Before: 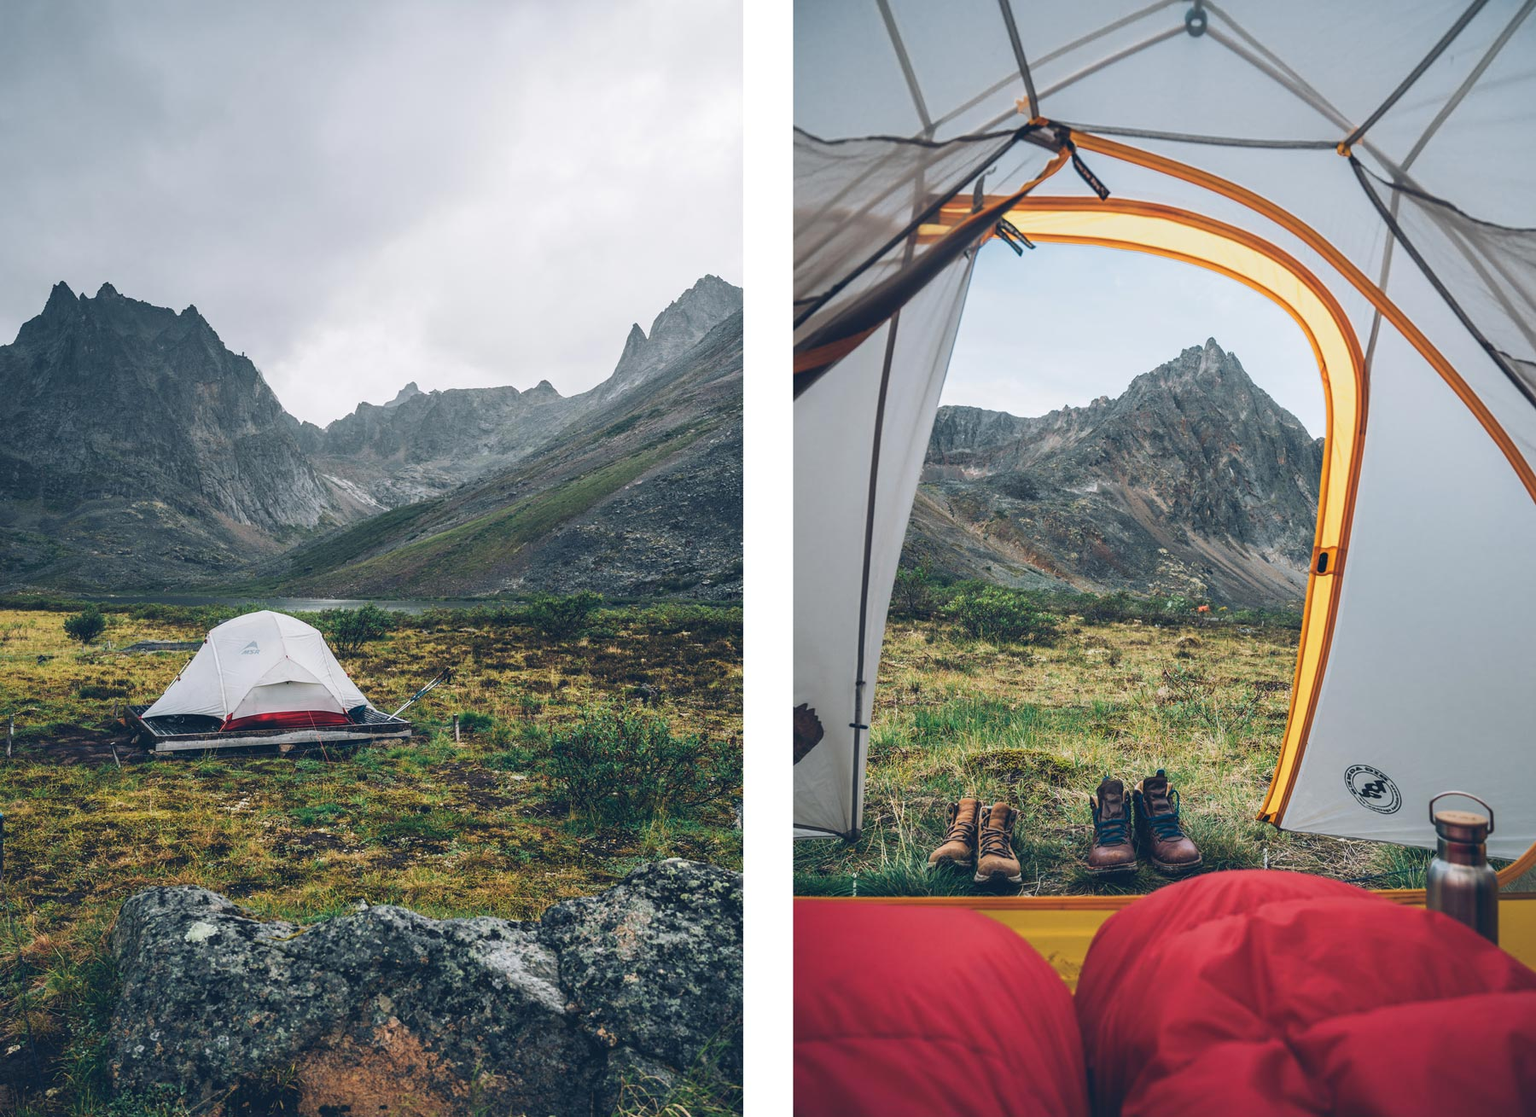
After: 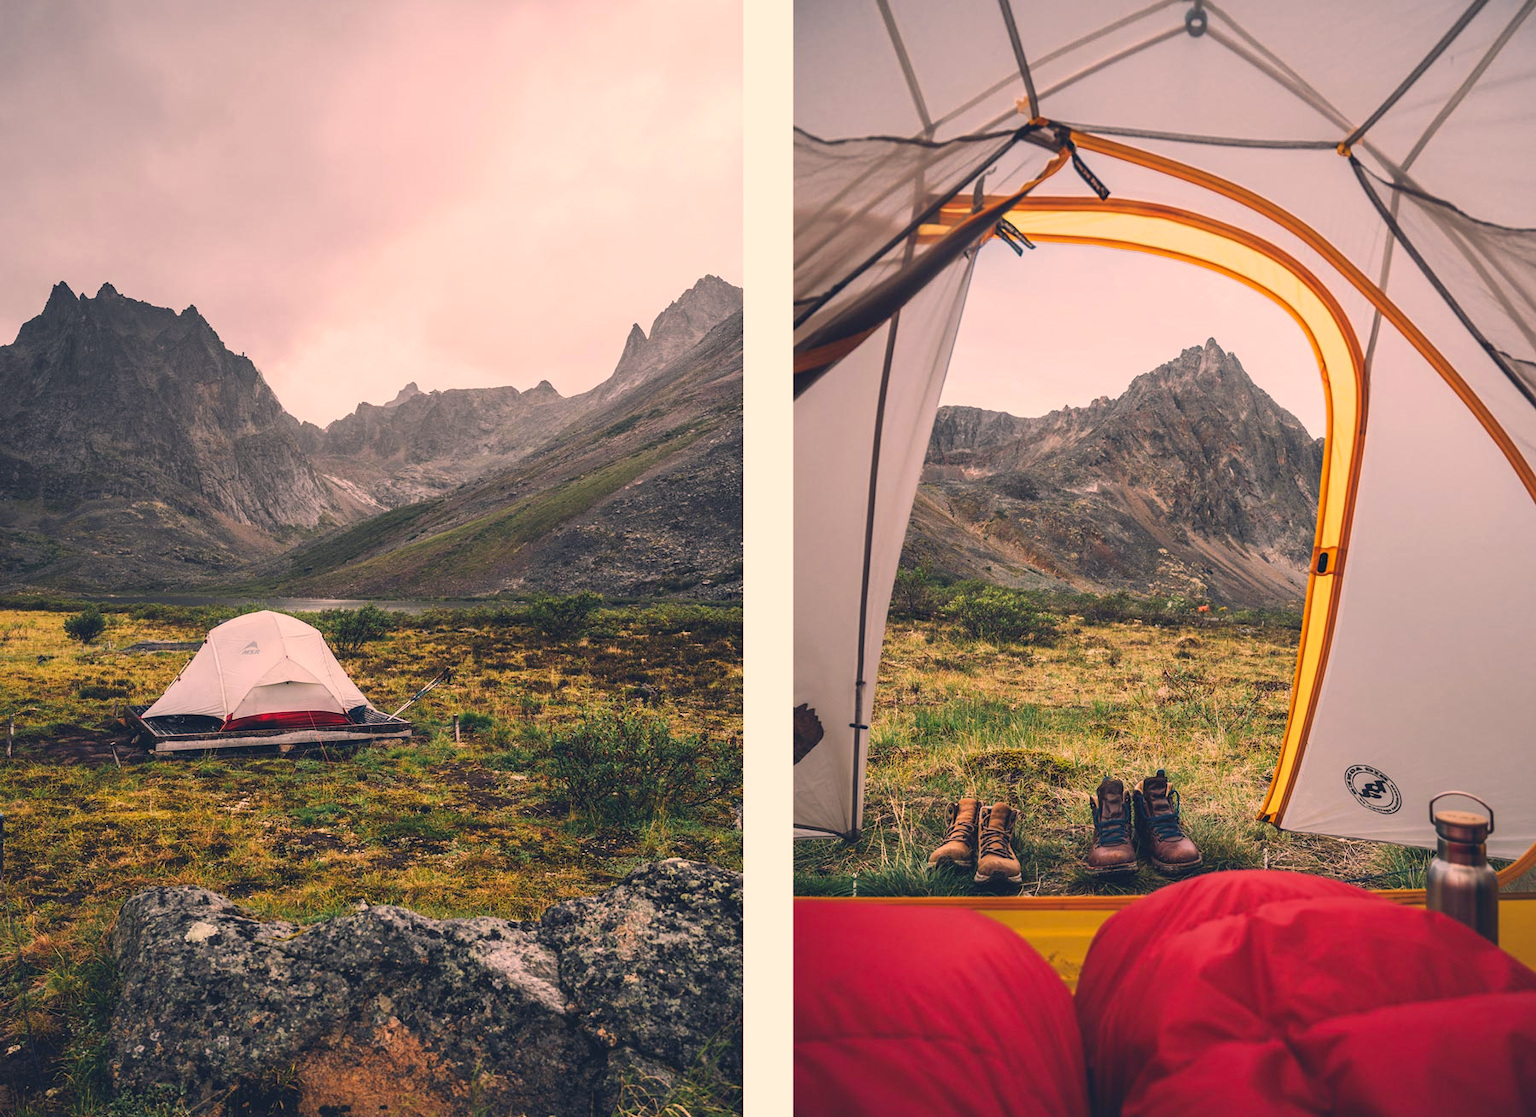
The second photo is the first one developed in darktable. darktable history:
color correction: highlights a* 20.85, highlights b* 19.78
